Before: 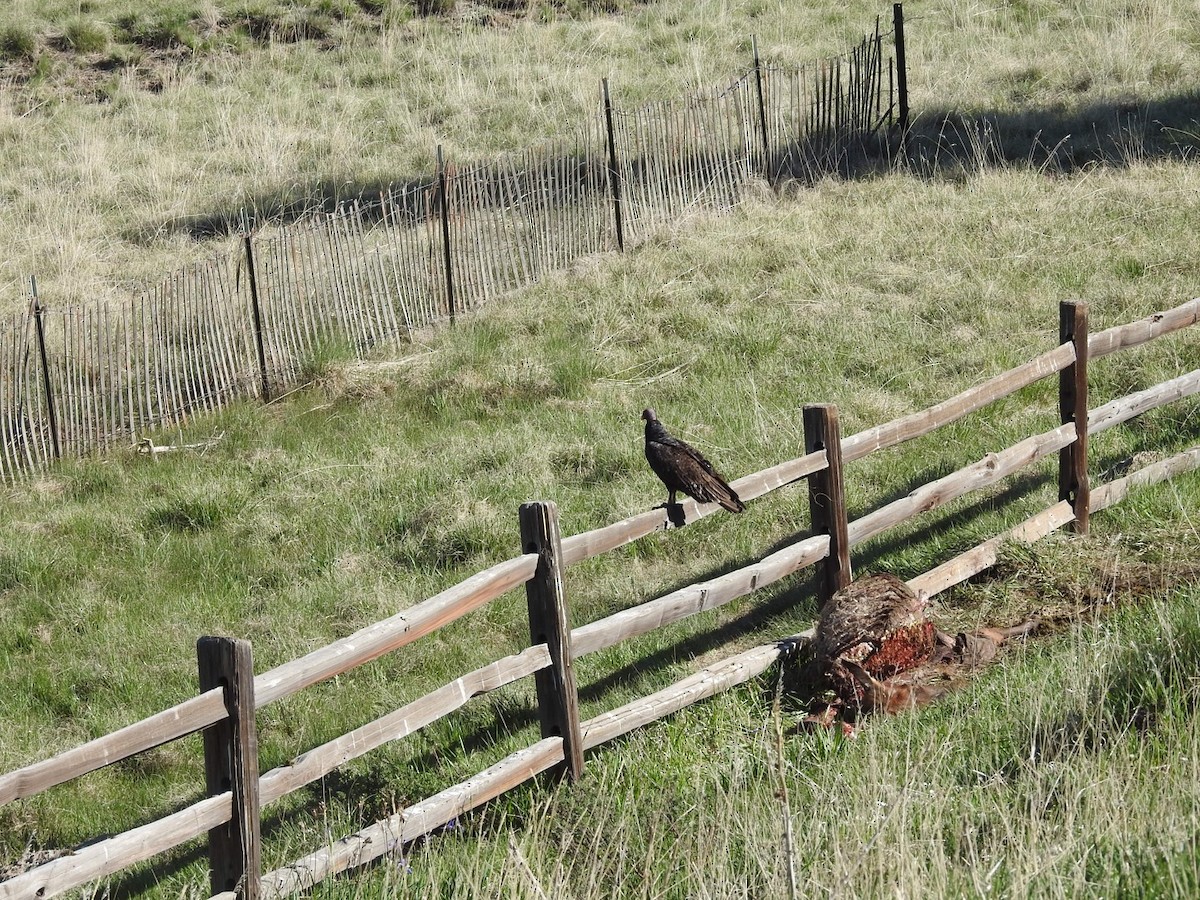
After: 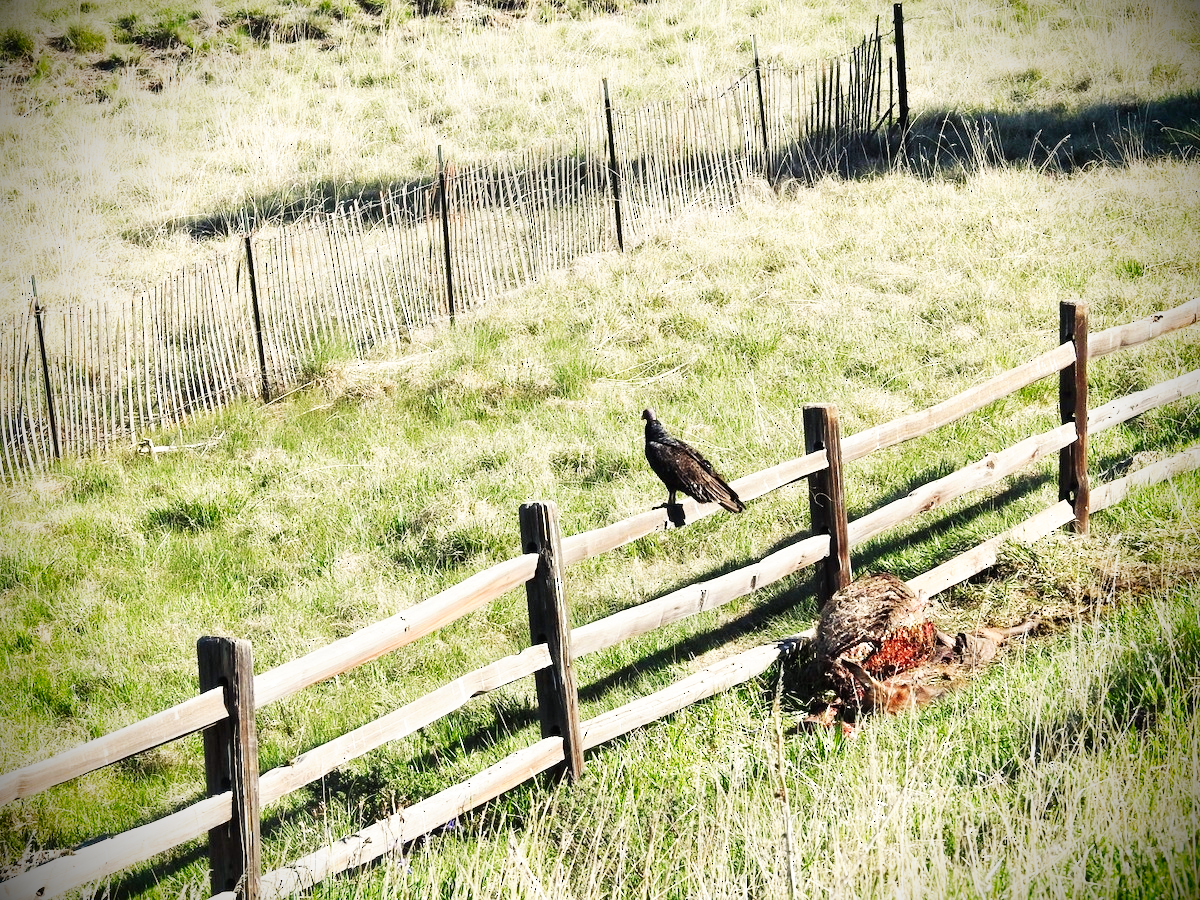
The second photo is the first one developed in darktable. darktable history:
base curve: curves: ch0 [(0, 0) (0.007, 0.004) (0.027, 0.03) (0.046, 0.07) (0.207, 0.54) (0.442, 0.872) (0.673, 0.972) (1, 1)], exposure shift 0.01, preserve colors none
color balance rgb: shadows lift › luminance -4.793%, shadows lift › chroma 1.191%, shadows lift › hue 219.26°, highlights gain › chroma 3.013%, highlights gain › hue 76.86°, perceptual saturation grading › global saturation -1.47%
vignetting: brightness -0.989, saturation 0.491, unbound false
exposure: exposure 0.014 EV, compensate exposure bias true, compensate highlight preservation false
